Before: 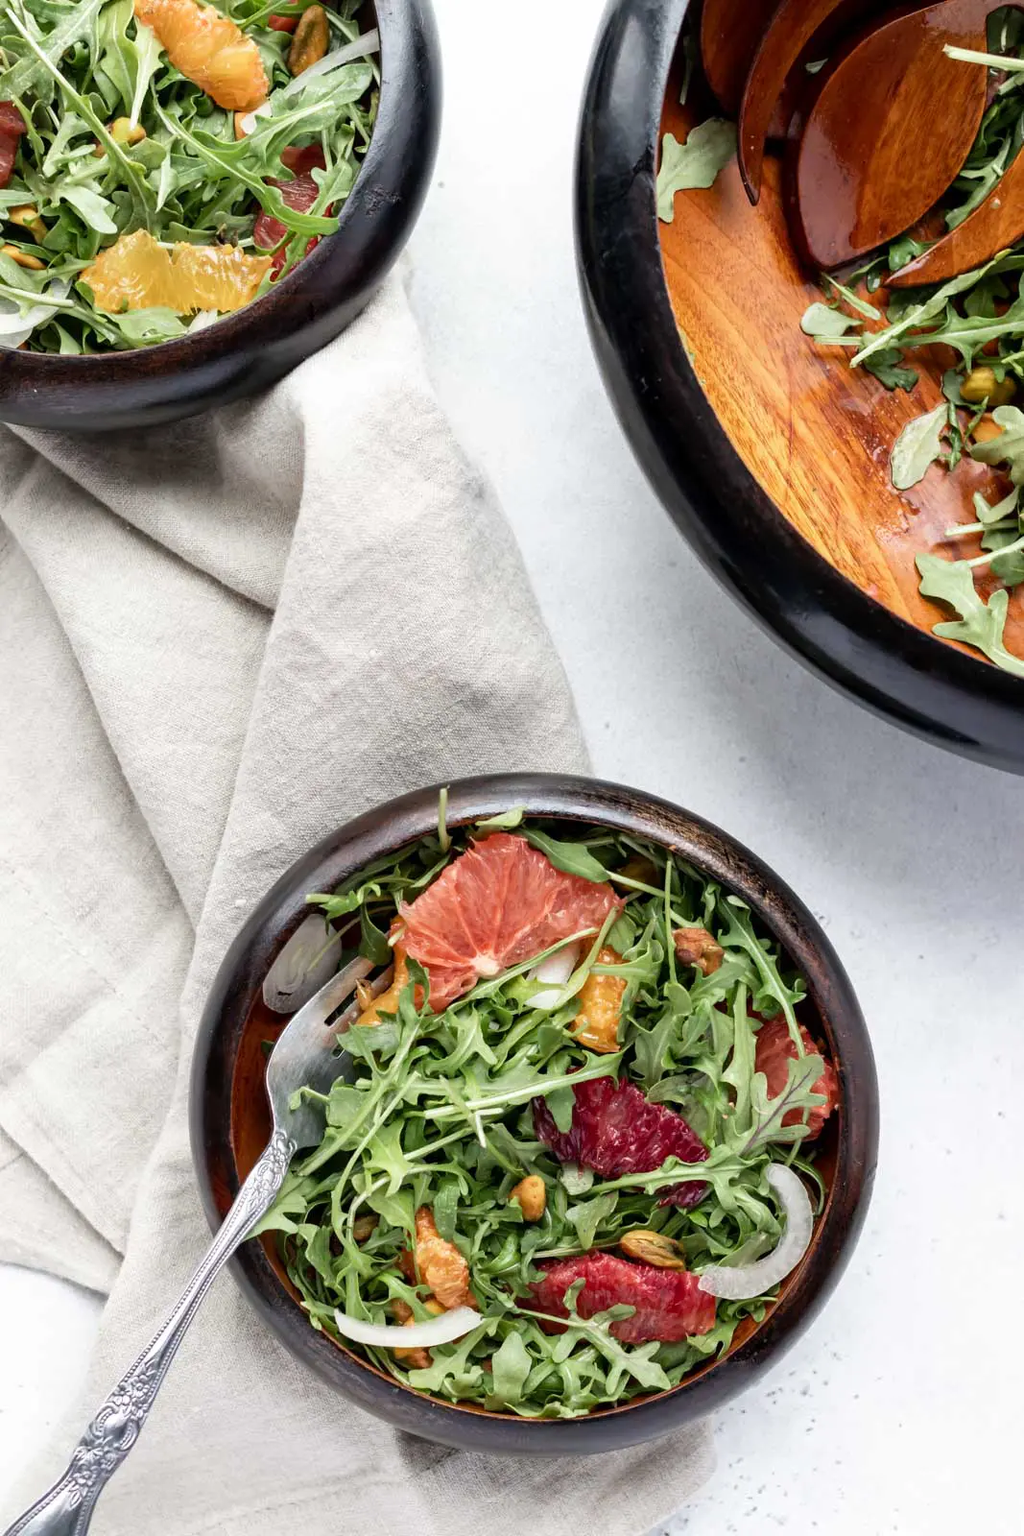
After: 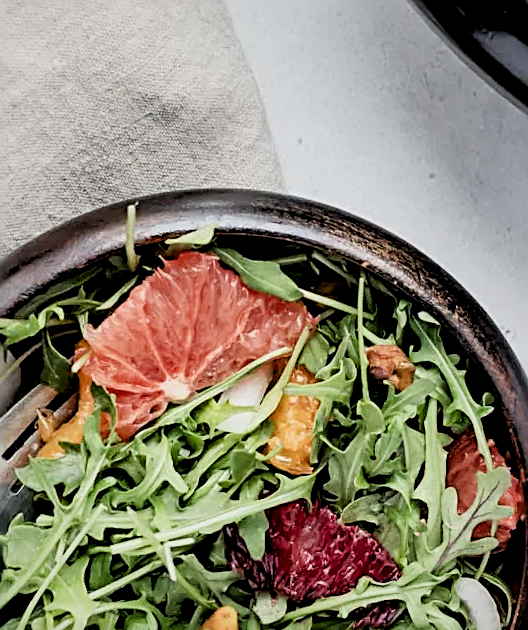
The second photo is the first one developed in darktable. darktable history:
rotate and perspective: rotation -0.013°, lens shift (vertical) -0.027, lens shift (horizontal) 0.178, crop left 0.016, crop right 0.989, crop top 0.082, crop bottom 0.918
local contrast: mode bilateral grid, contrast 70, coarseness 75, detail 180%, midtone range 0.2
rgb levels: levels [[0.013, 0.434, 0.89], [0, 0.5, 1], [0, 0.5, 1]]
sharpen: radius 2.584, amount 0.688
filmic rgb: black relative exposure -7.15 EV, white relative exposure 5.36 EV, hardness 3.02
crop: left 35.03%, top 36.625%, right 14.663%, bottom 20.057%
